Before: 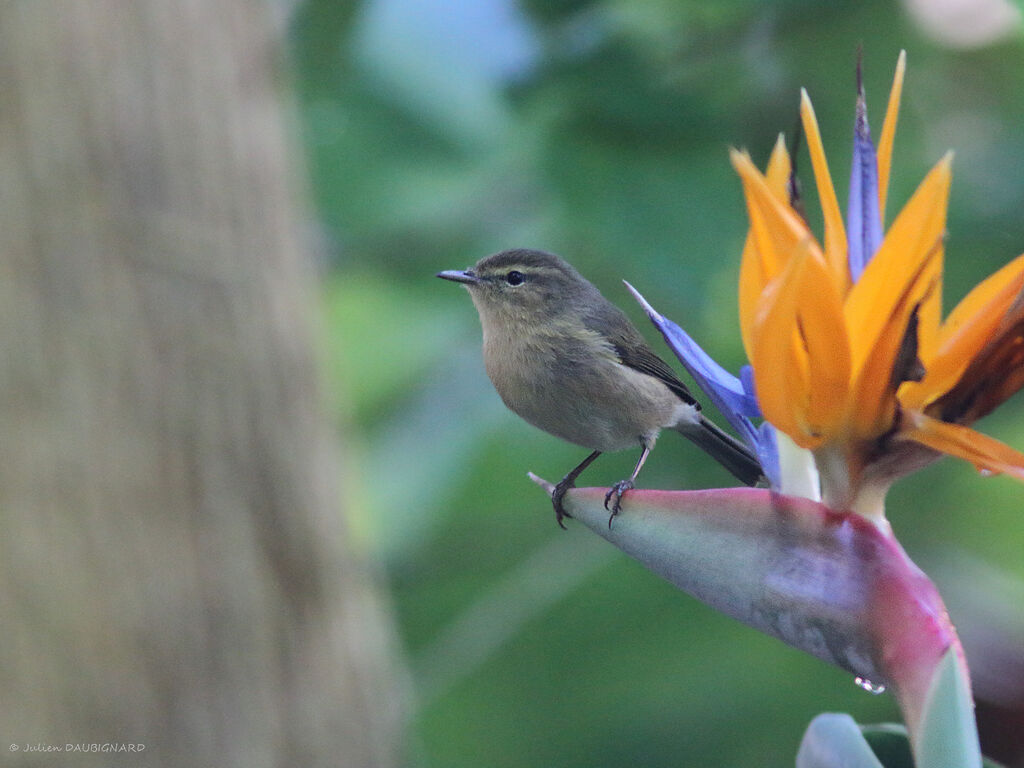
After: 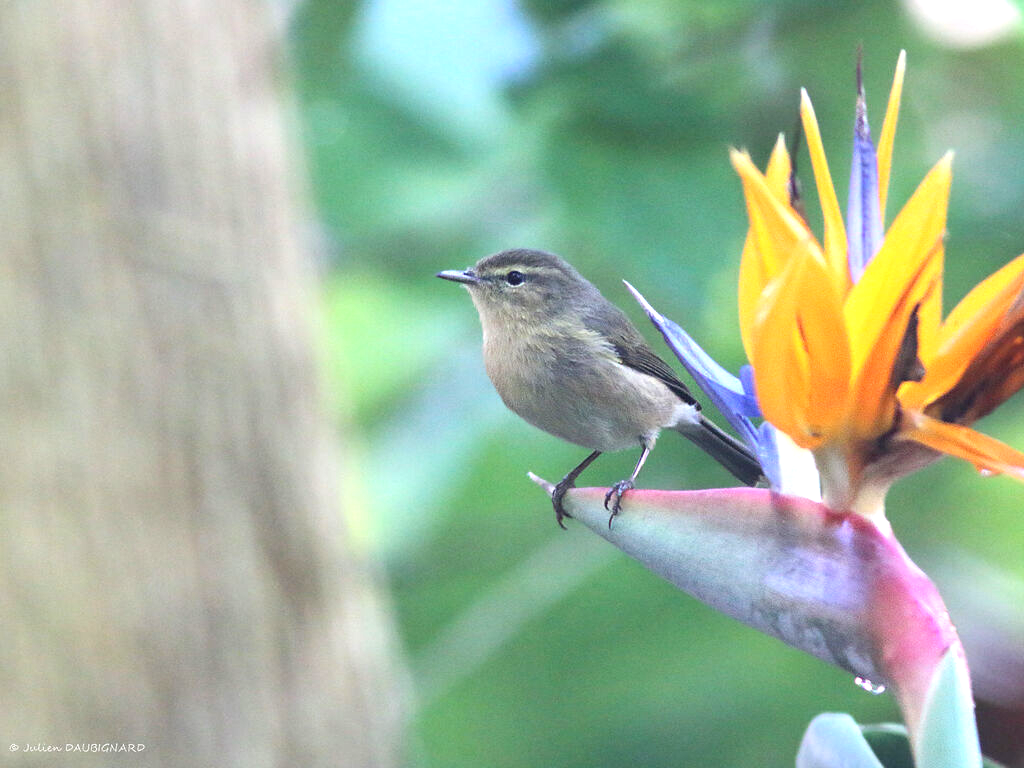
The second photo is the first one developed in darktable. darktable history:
exposure: exposure 1.164 EV, compensate highlight preservation false
